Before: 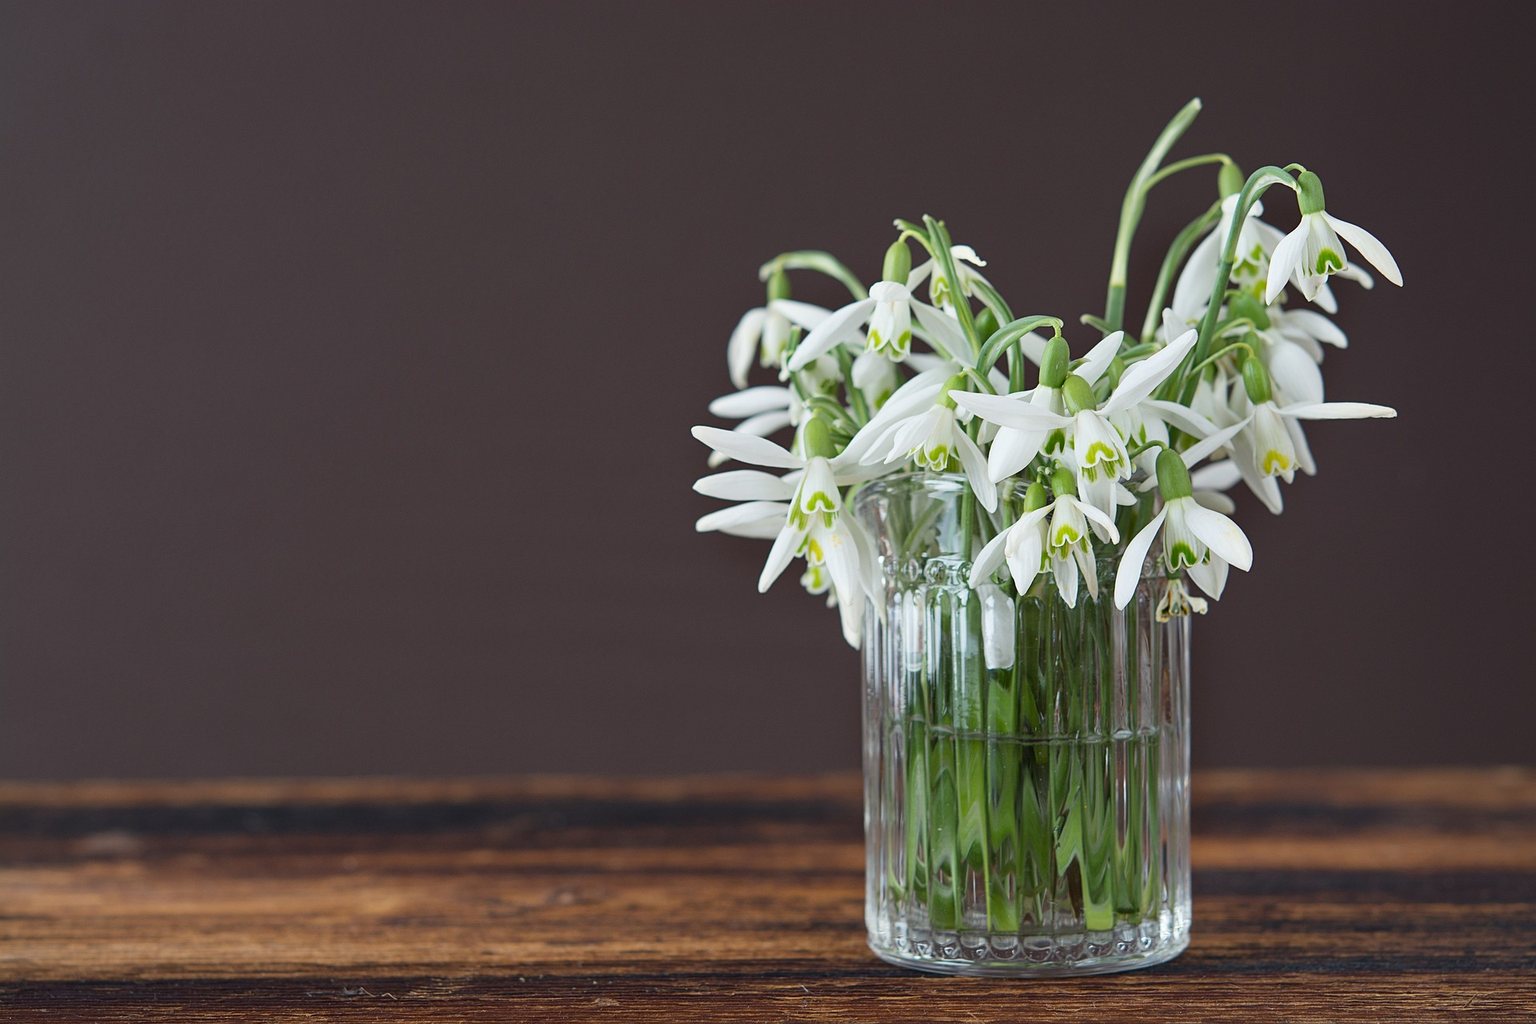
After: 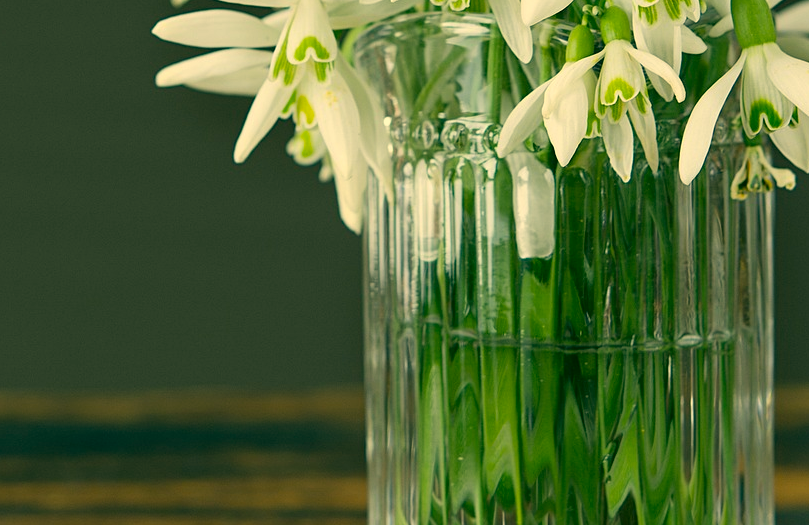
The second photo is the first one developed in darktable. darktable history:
color correction: highlights a* 5.62, highlights b* 33.57, shadows a* -25.86, shadows b* 4.02
crop: left 37.221%, top 45.169%, right 20.63%, bottom 13.777%
